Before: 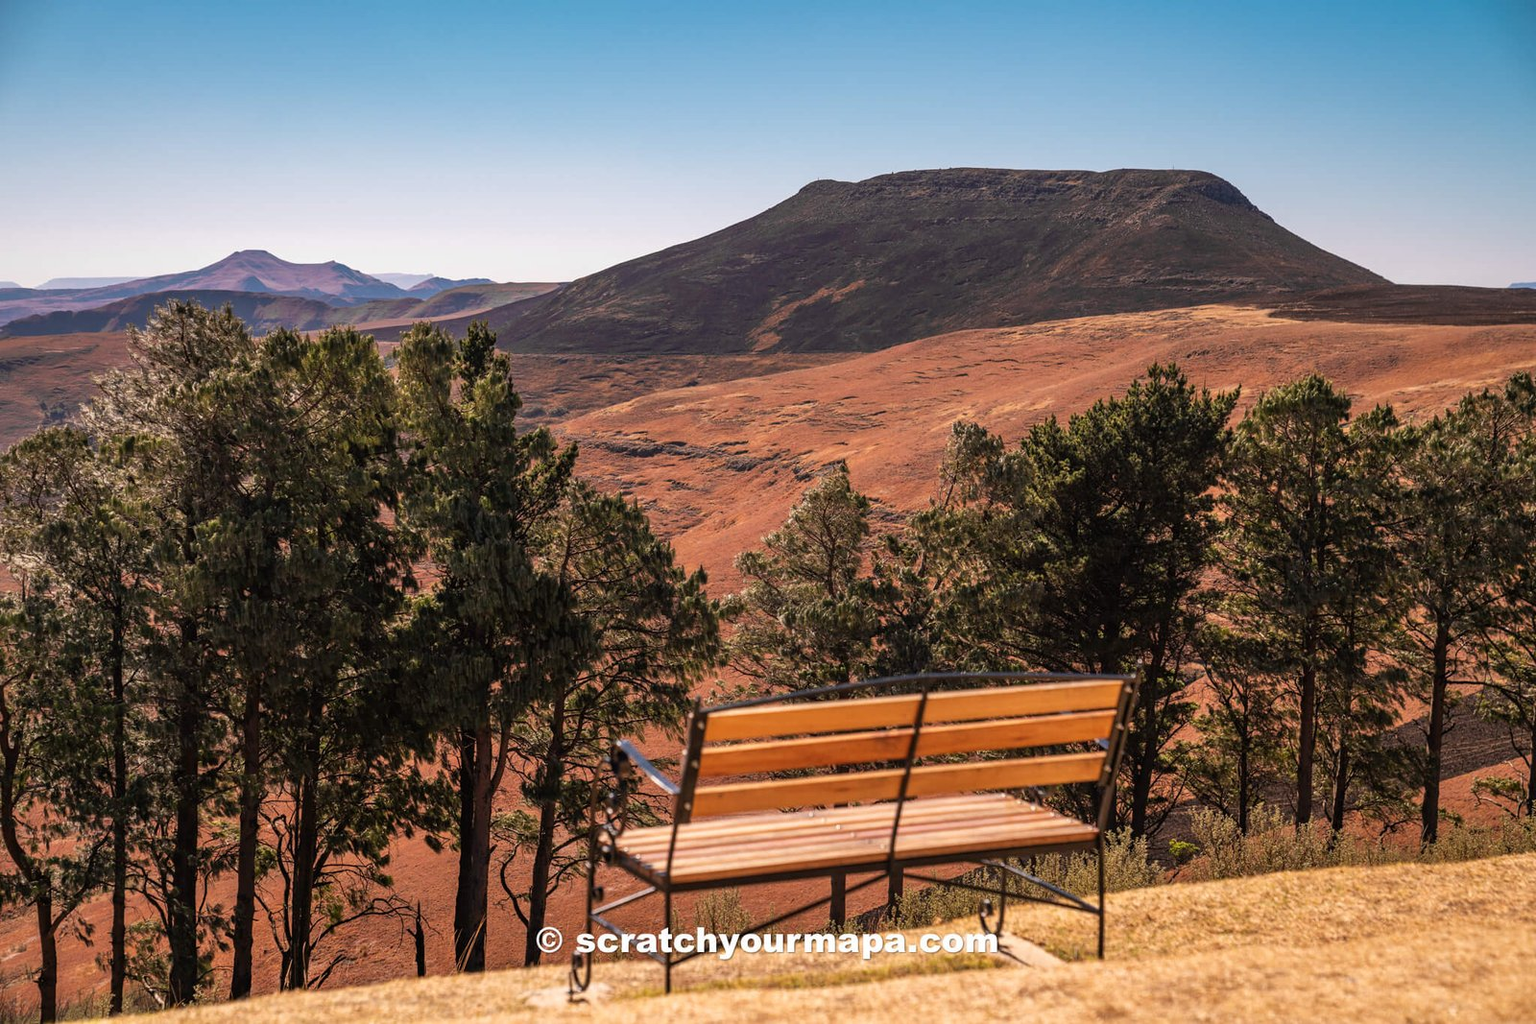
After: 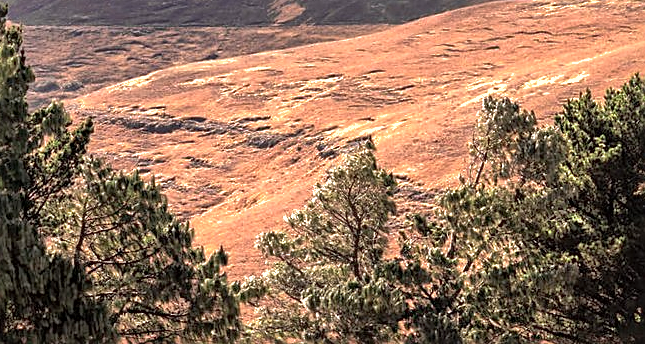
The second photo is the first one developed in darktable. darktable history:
color correction: highlights b* 0.045, saturation 0.804
crop: left 31.833%, top 32.185%, right 27.798%, bottom 35.538%
local contrast: mode bilateral grid, contrast 21, coarseness 20, detail 150%, midtone range 0.2
exposure: black level correction 0, exposure 0.599 EV, compensate highlight preservation false
sharpen: on, module defaults
shadows and highlights: on, module defaults
color zones: curves: ch2 [(0, 0.5) (0.143, 0.517) (0.286, 0.571) (0.429, 0.522) (0.571, 0.5) (0.714, 0.5) (0.857, 0.5) (1, 0.5)]
tone equalizer: -8 EV -0.717 EV, -7 EV -0.725 EV, -6 EV -0.58 EV, -5 EV -0.413 EV, -3 EV 0.393 EV, -2 EV 0.6 EV, -1 EV 0.7 EV, +0 EV 0.764 EV
